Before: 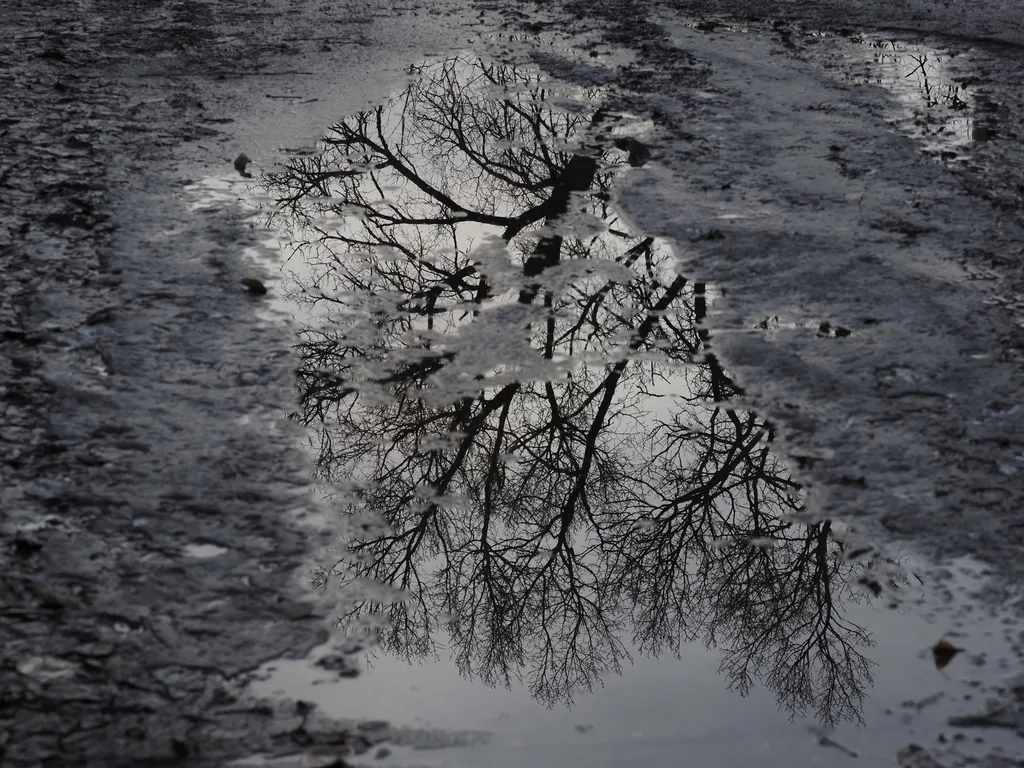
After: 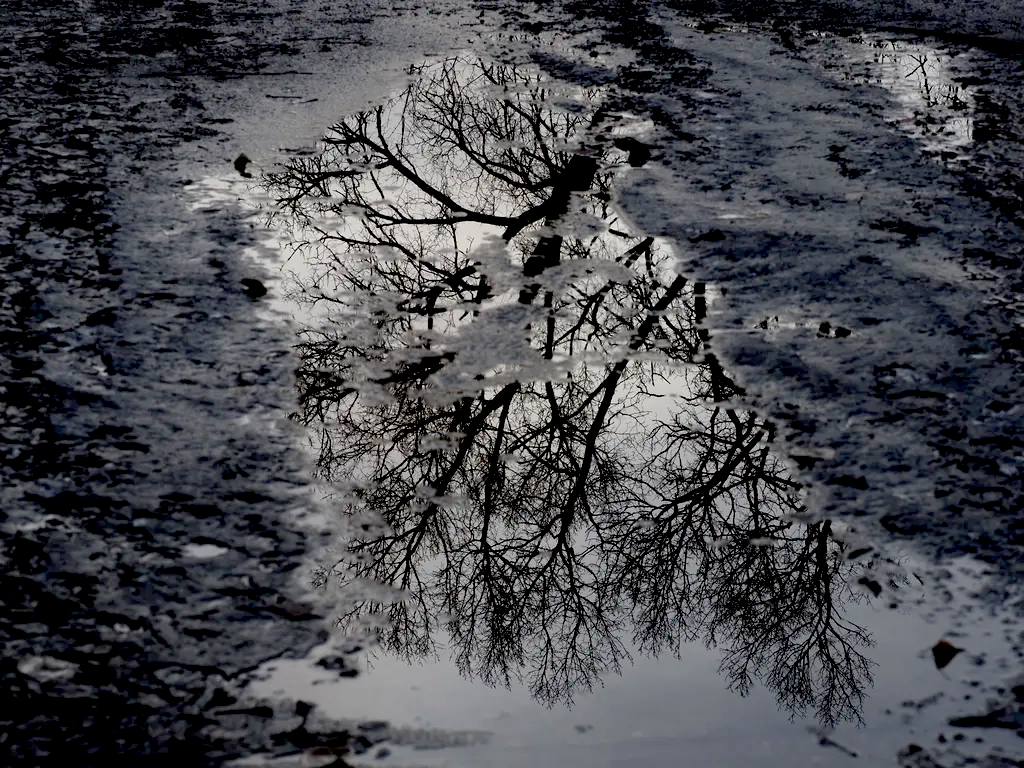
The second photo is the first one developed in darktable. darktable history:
exposure: black level correction 0.032, exposure 0.328 EV, compensate highlight preservation false
